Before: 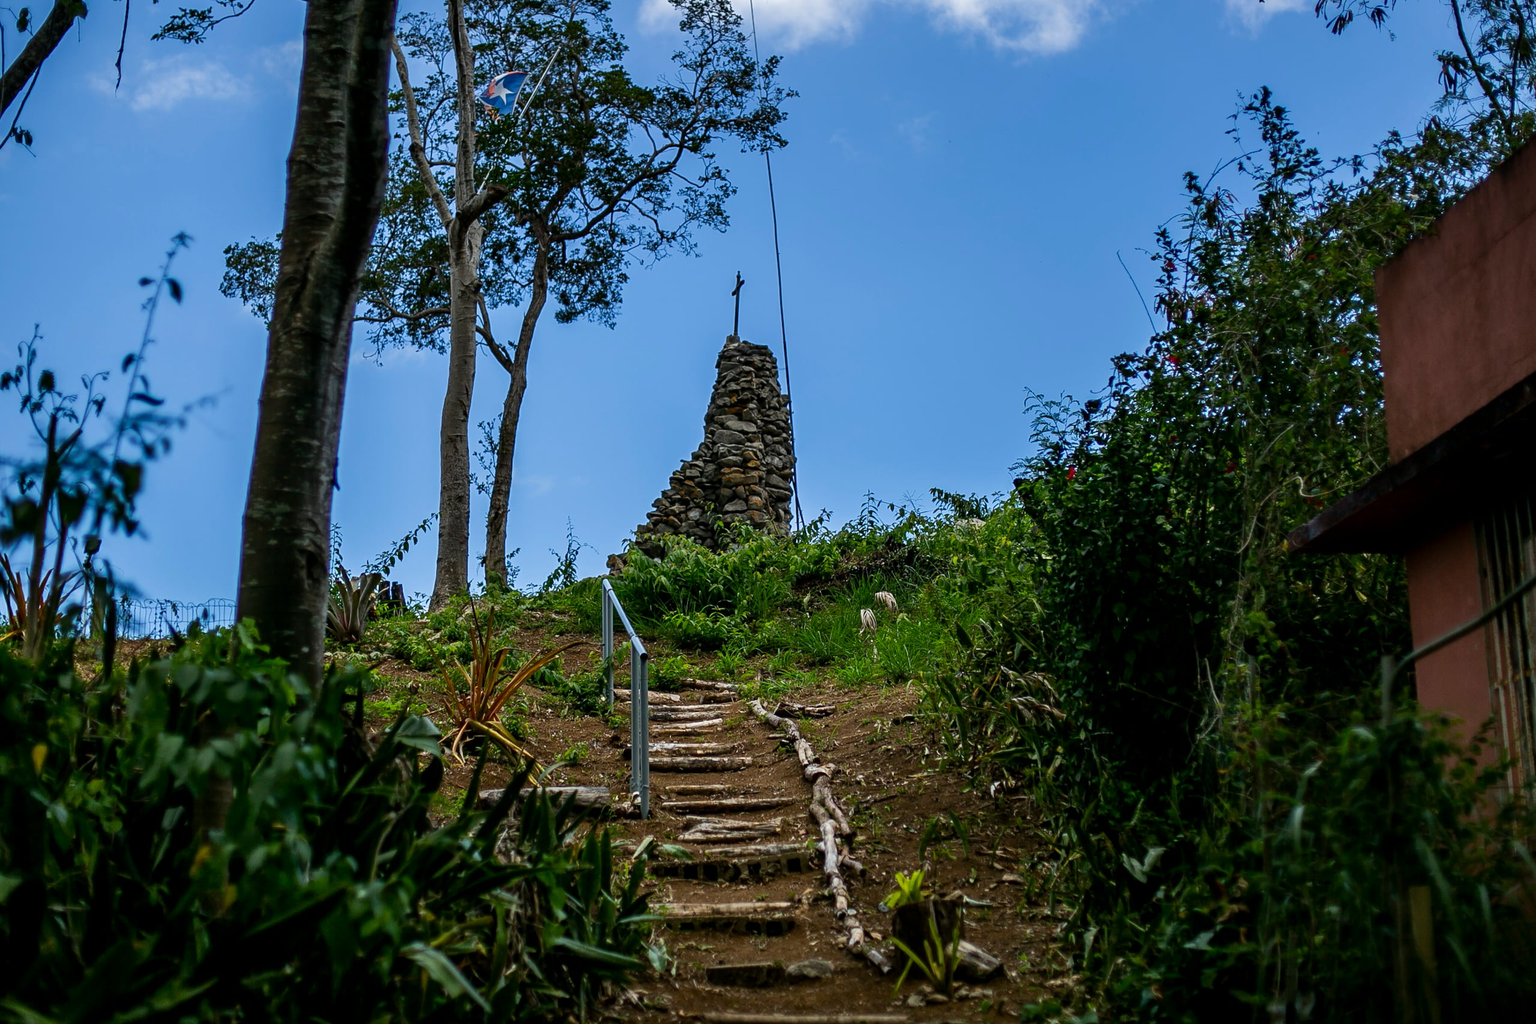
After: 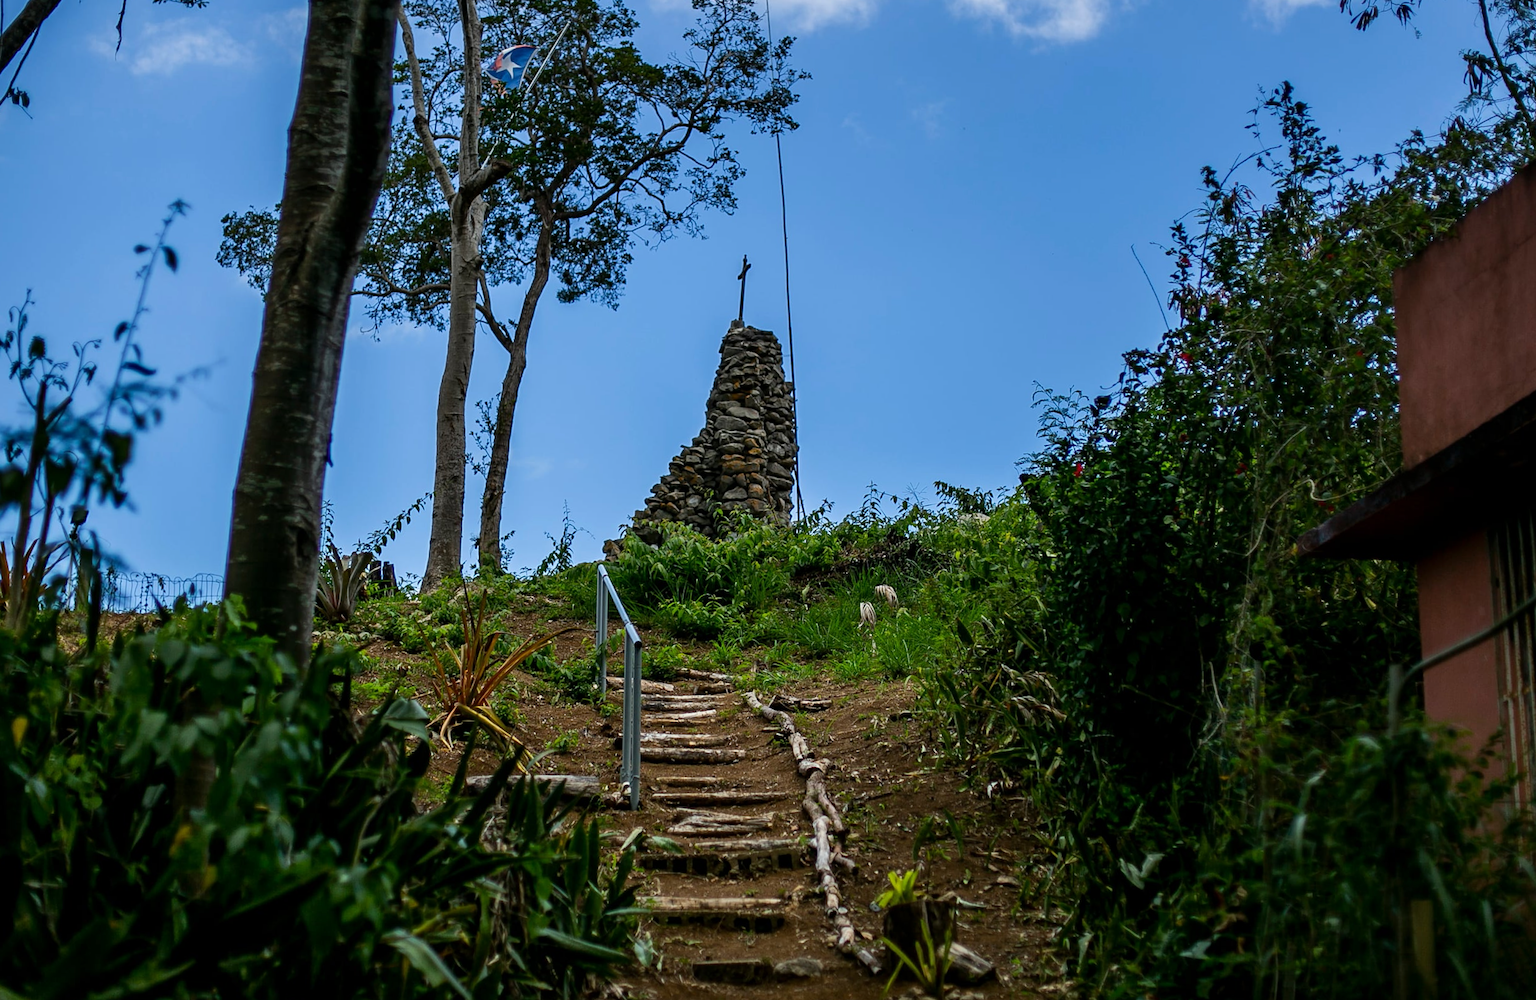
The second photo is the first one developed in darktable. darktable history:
rotate and perspective: rotation 1.57°, crop left 0.018, crop right 0.982, crop top 0.039, crop bottom 0.961
tone equalizer: on, module defaults
